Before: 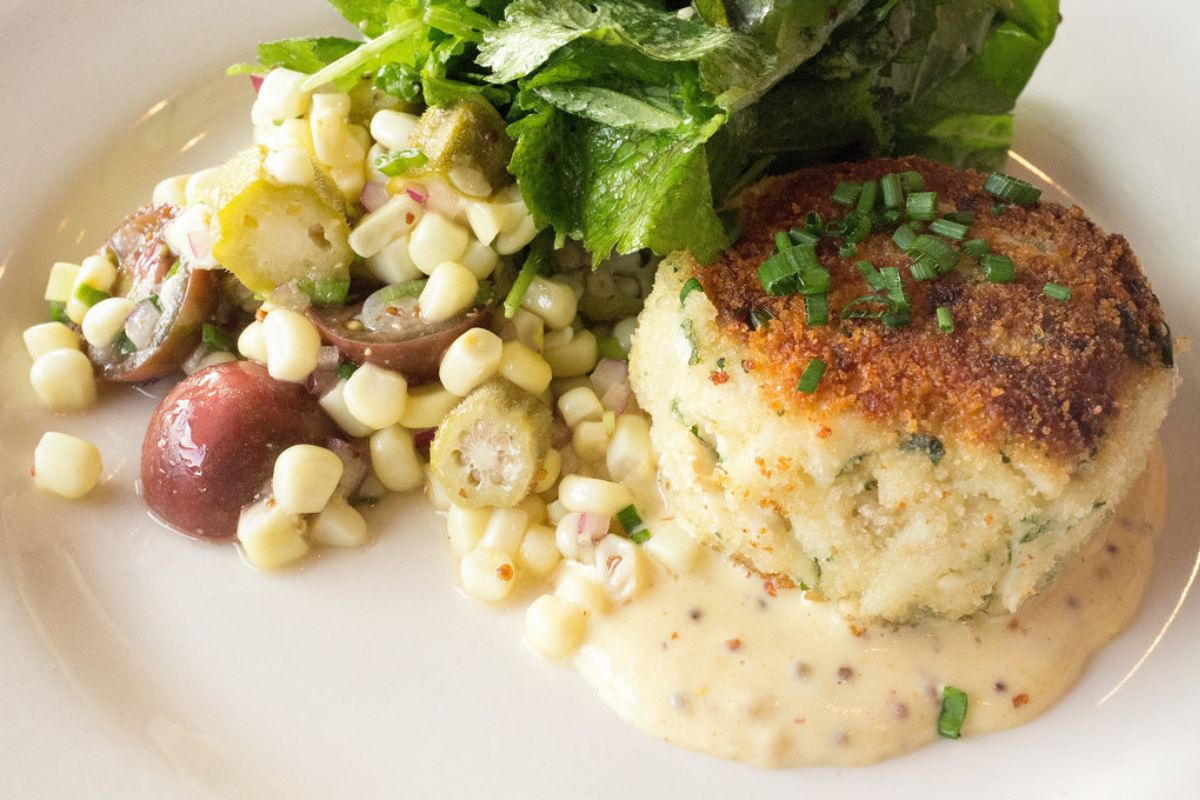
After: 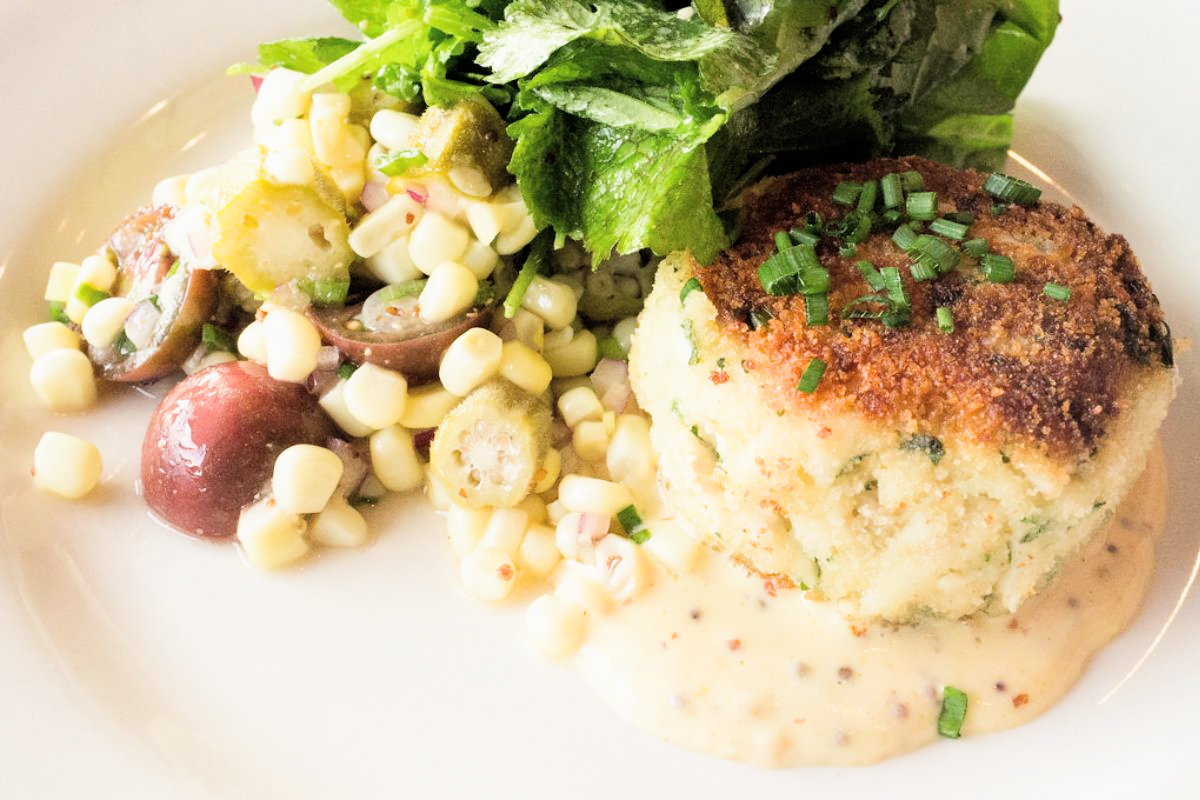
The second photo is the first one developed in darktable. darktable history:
filmic rgb: black relative exposure -5 EV, white relative exposure 3.5 EV, hardness 3.19, contrast 1.2, highlights saturation mix -30%
exposure: black level correction -0.002, exposure 0.708 EV, compensate exposure bias true, compensate highlight preservation false
